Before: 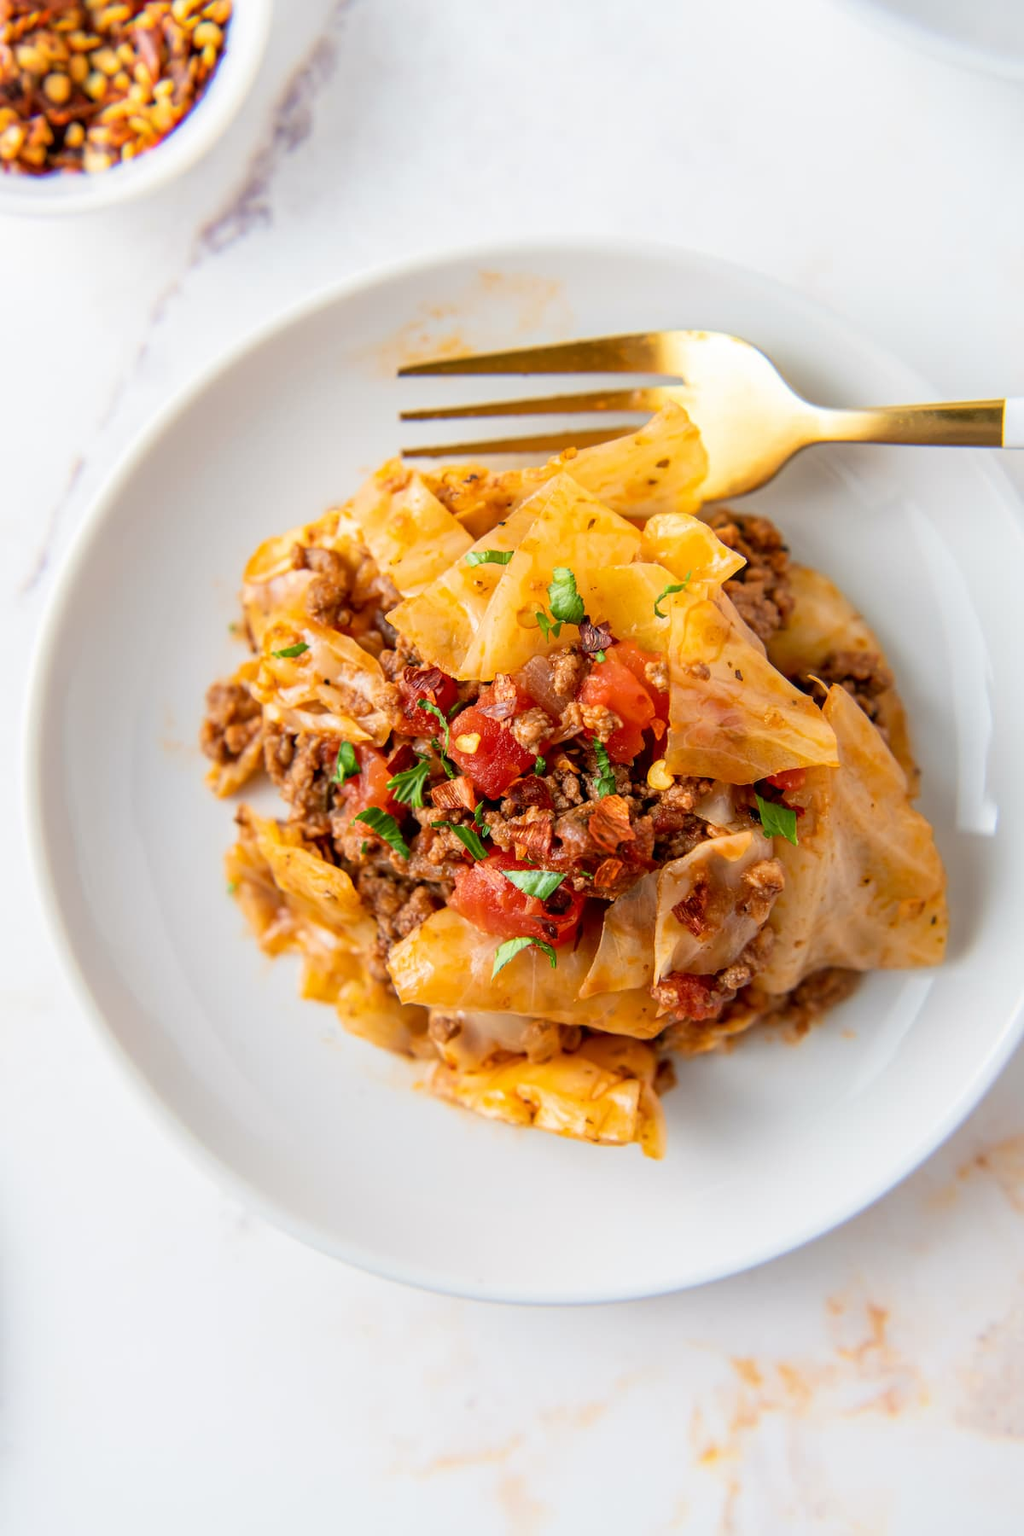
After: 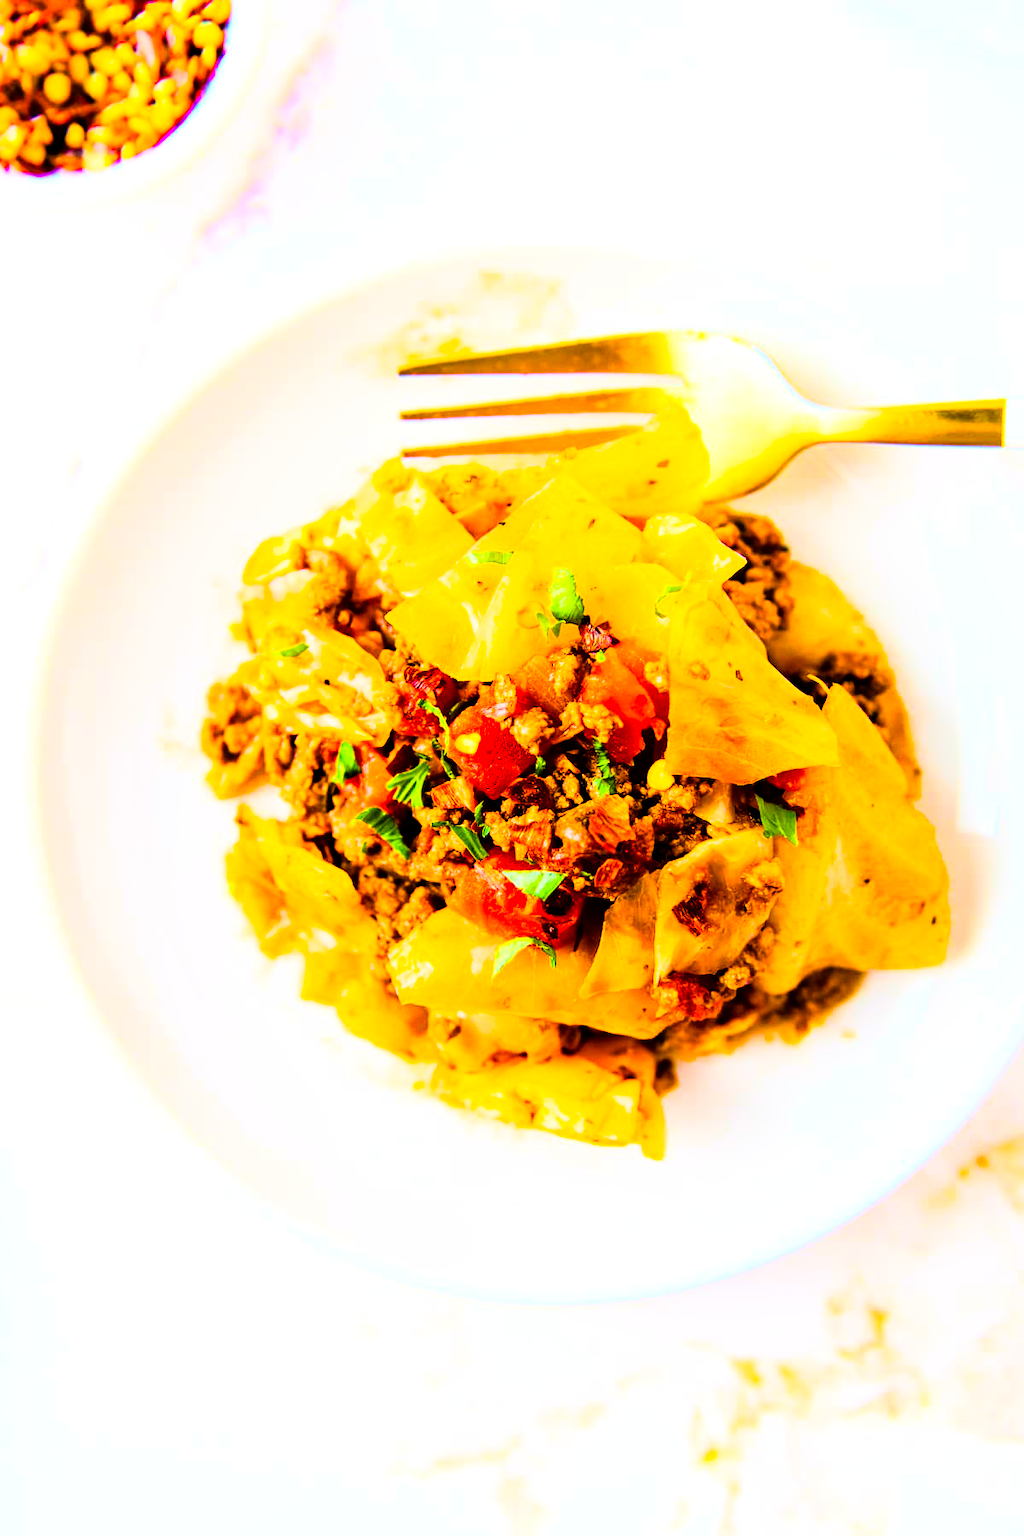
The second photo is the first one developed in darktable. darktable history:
rgb curve: curves: ch0 [(0, 0) (0.21, 0.15) (0.24, 0.21) (0.5, 0.75) (0.75, 0.96) (0.89, 0.99) (1, 1)]; ch1 [(0, 0.02) (0.21, 0.13) (0.25, 0.2) (0.5, 0.67) (0.75, 0.9) (0.89, 0.97) (1, 1)]; ch2 [(0, 0.02) (0.21, 0.13) (0.25, 0.2) (0.5, 0.67) (0.75, 0.9) (0.89, 0.97) (1, 1)], compensate middle gray true
color balance rgb: linear chroma grading › shadows 10%, linear chroma grading › highlights 10%, linear chroma grading › global chroma 15%, linear chroma grading › mid-tones 15%, perceptual saturation grading › global saturation 40%, perceptual saturation grading › highlights -25%, perceptual saturation grading › mid-tones 35%, perceptual saturation grading › shadows 35%, perceptual brilliance grading › global brilliance 11.29%, global vibrance 11.29%
color contrast: green-magenta contrast 1.1, blue-yellow contrast 1.1, unbound 0
